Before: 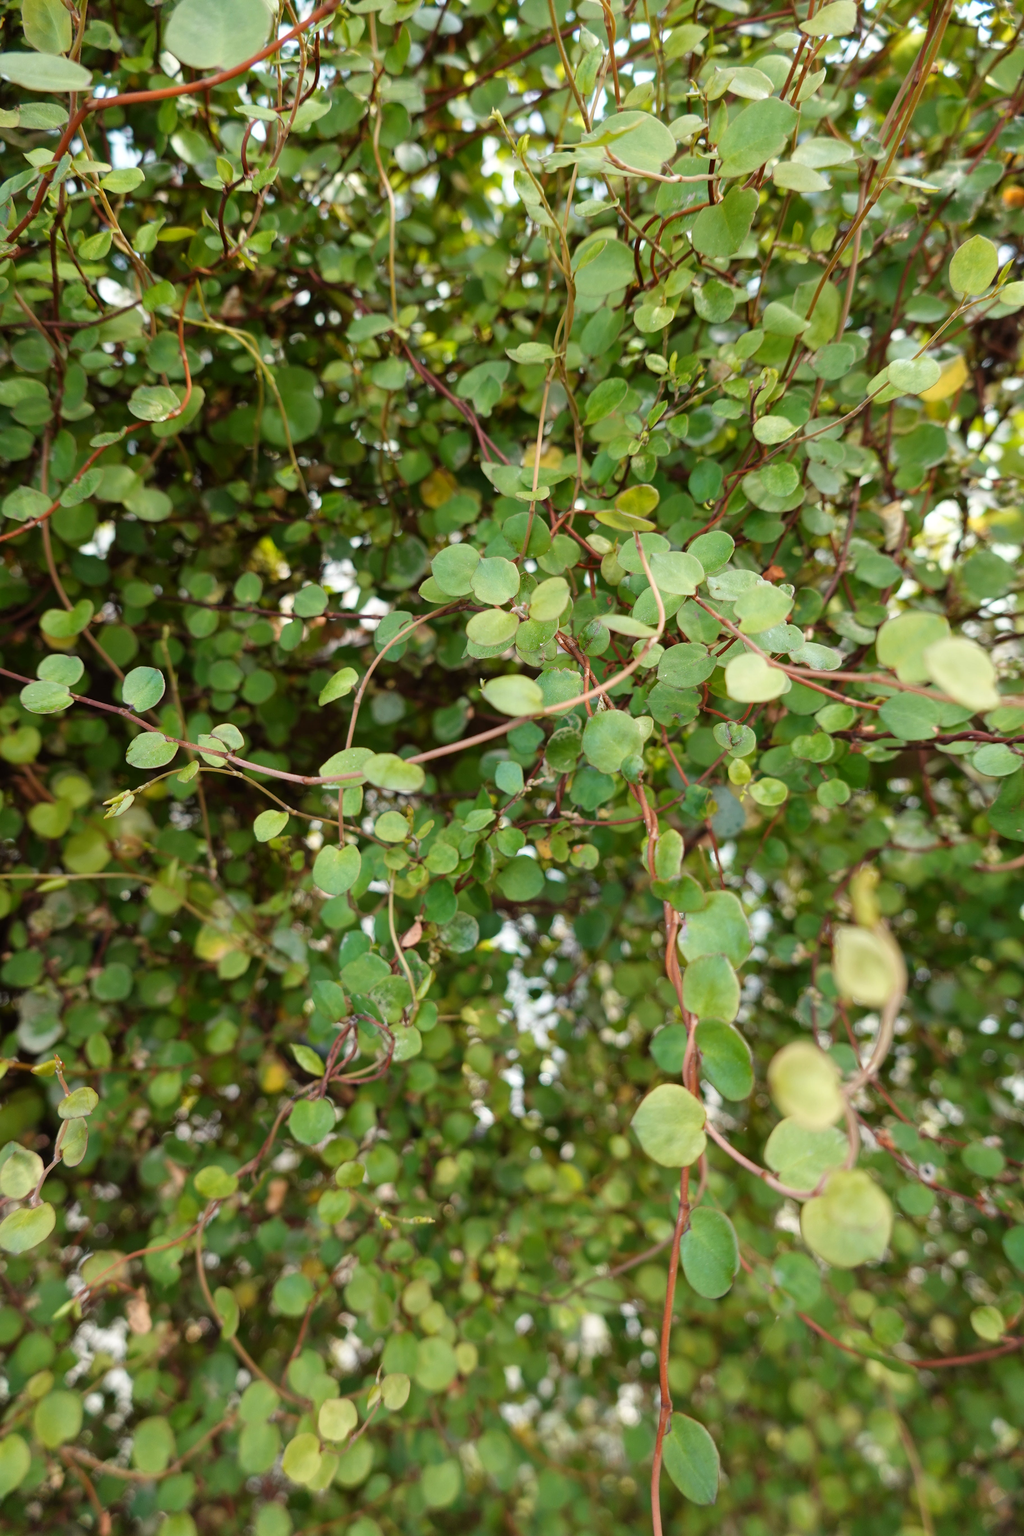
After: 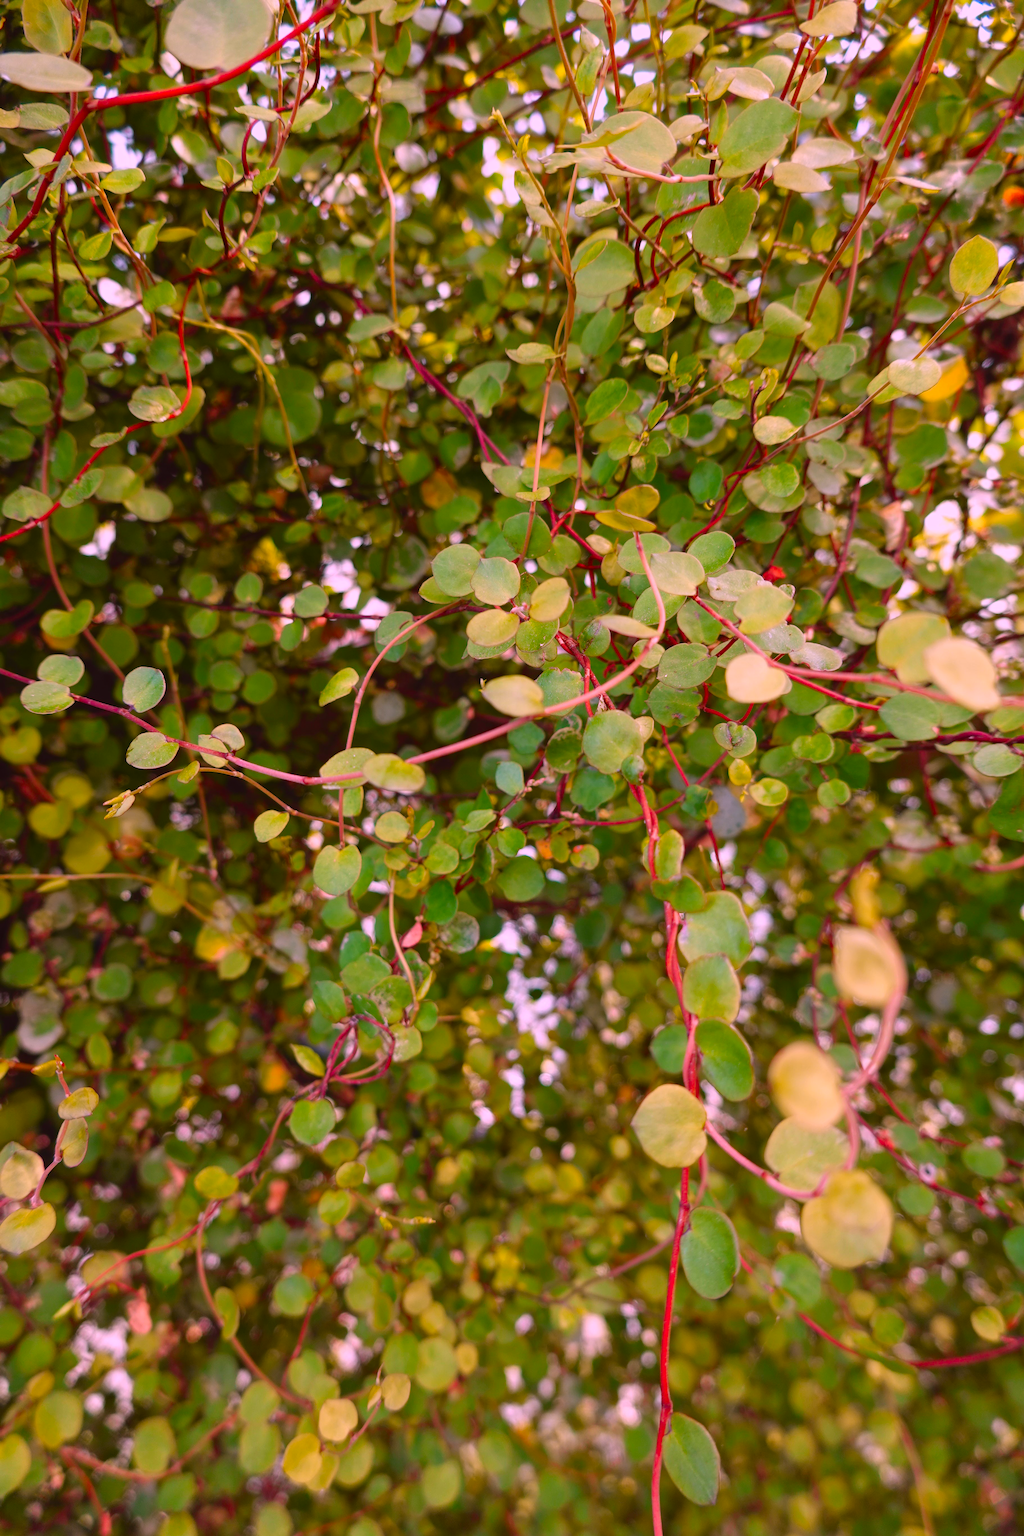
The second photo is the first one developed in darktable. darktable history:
tone curve: curves: ch0 [(0, 0.029) (0.253, 0.237) (1, 0.945)]; ch1 [(0, 0) (0.401, 0.42) (0.442, 0.47) (0.492, 0.498) (0.511, 0.523) (0.557, 0.565) (0.66, 0.683) (1, 1)]; ch2 [(0, 0) (0.394, 0.413) (0.5, 0.5) (0.578, 0.568) (1, 1)], color space Lab, independent channels, preserve colors none
color correction: highlights a* 19.5, highlights b* -11.53, saturation 1.69
